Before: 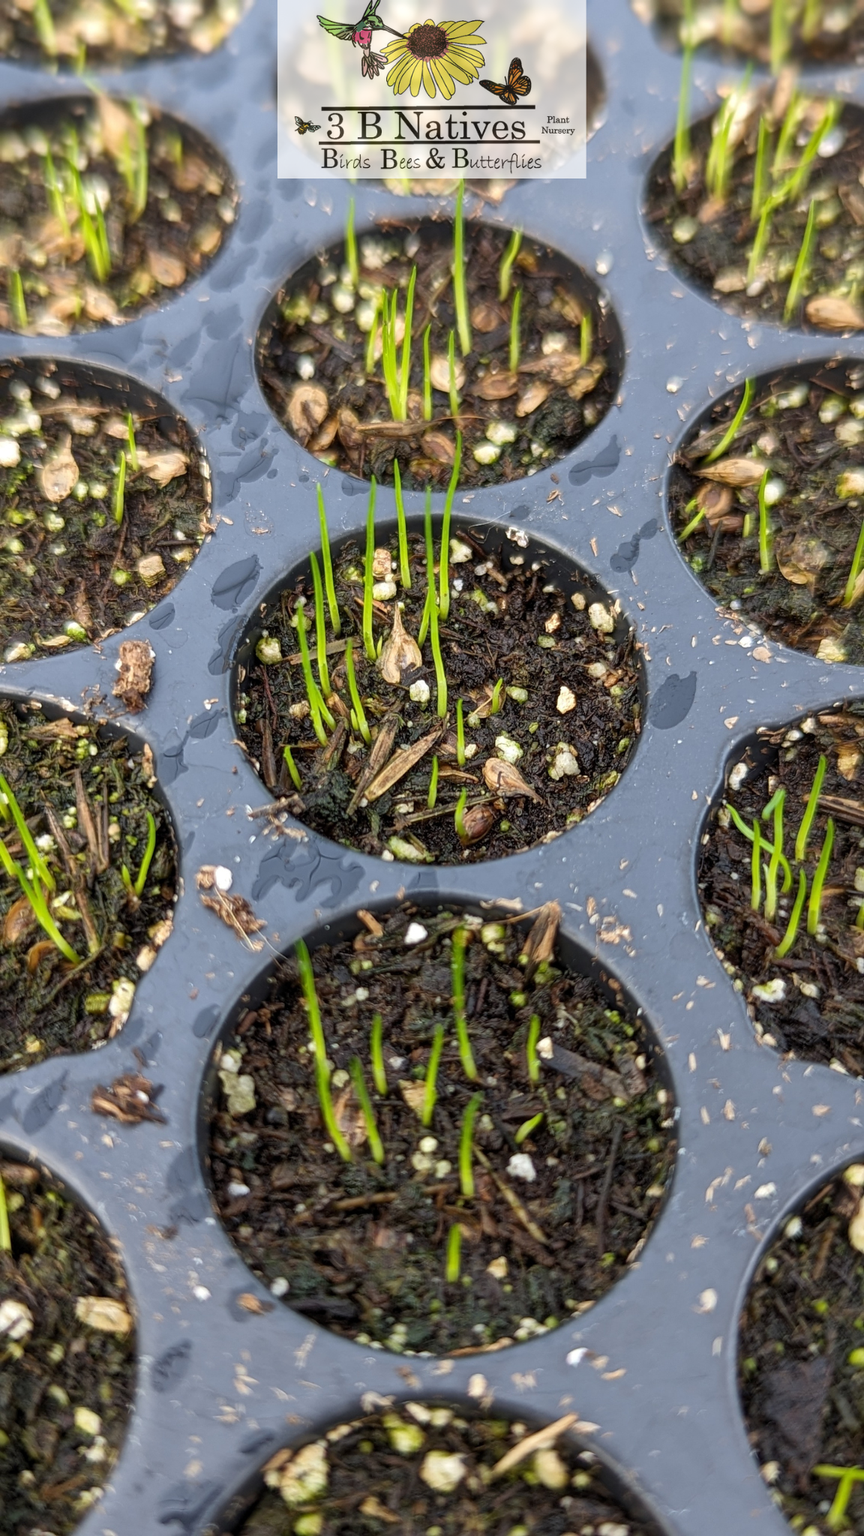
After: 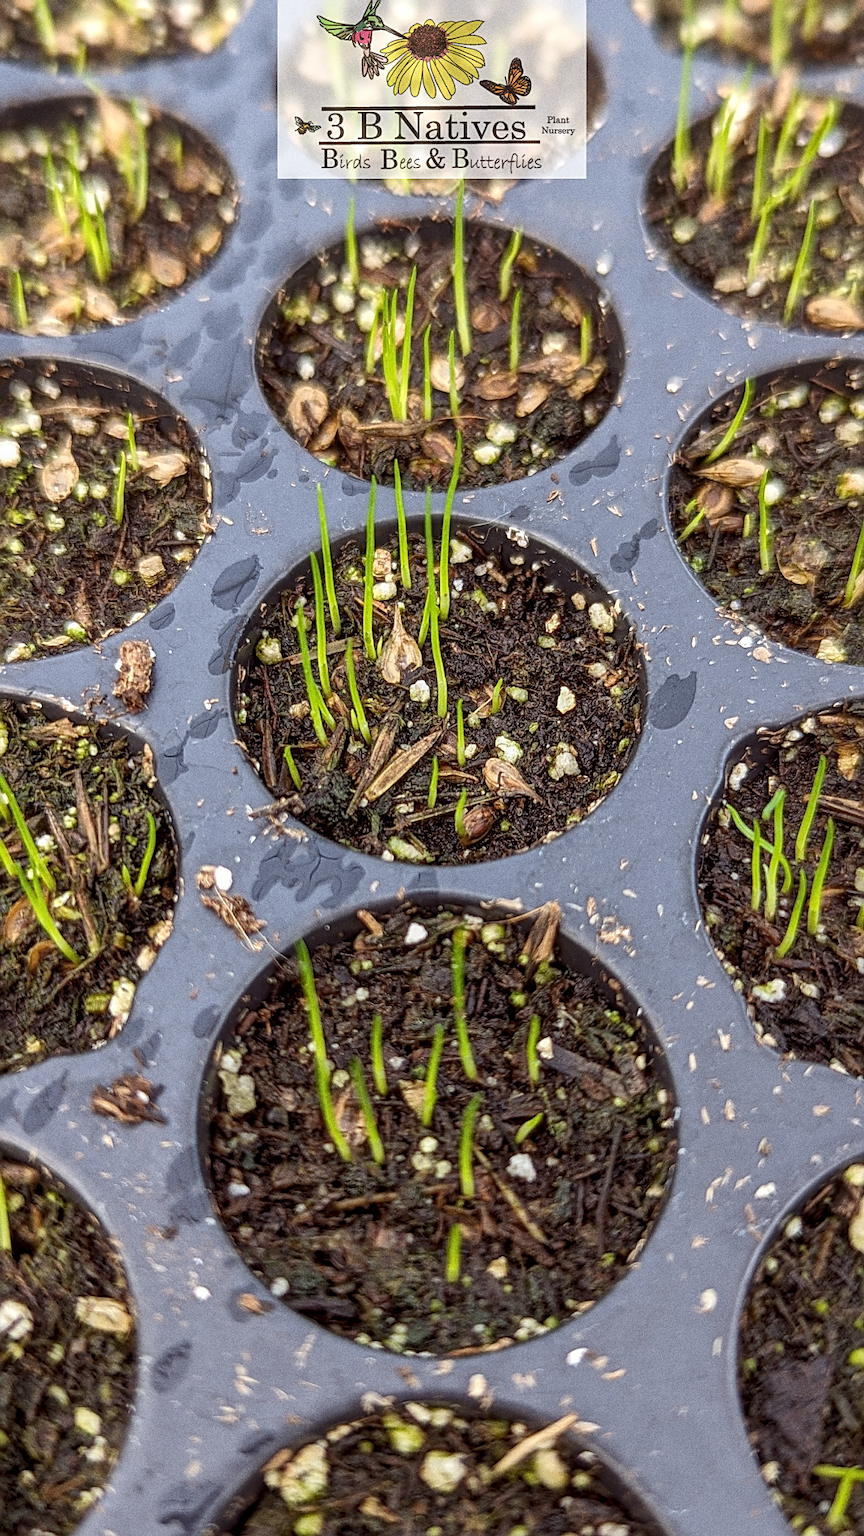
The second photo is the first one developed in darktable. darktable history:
local contrast: on, module defaults
grain: coarseness 0.09 ISO, strength 40%
sharpen: on, module defaults
color balance: mode lift, gamma, gain (sRGB), lift [1, 1.049, 1, 1]
